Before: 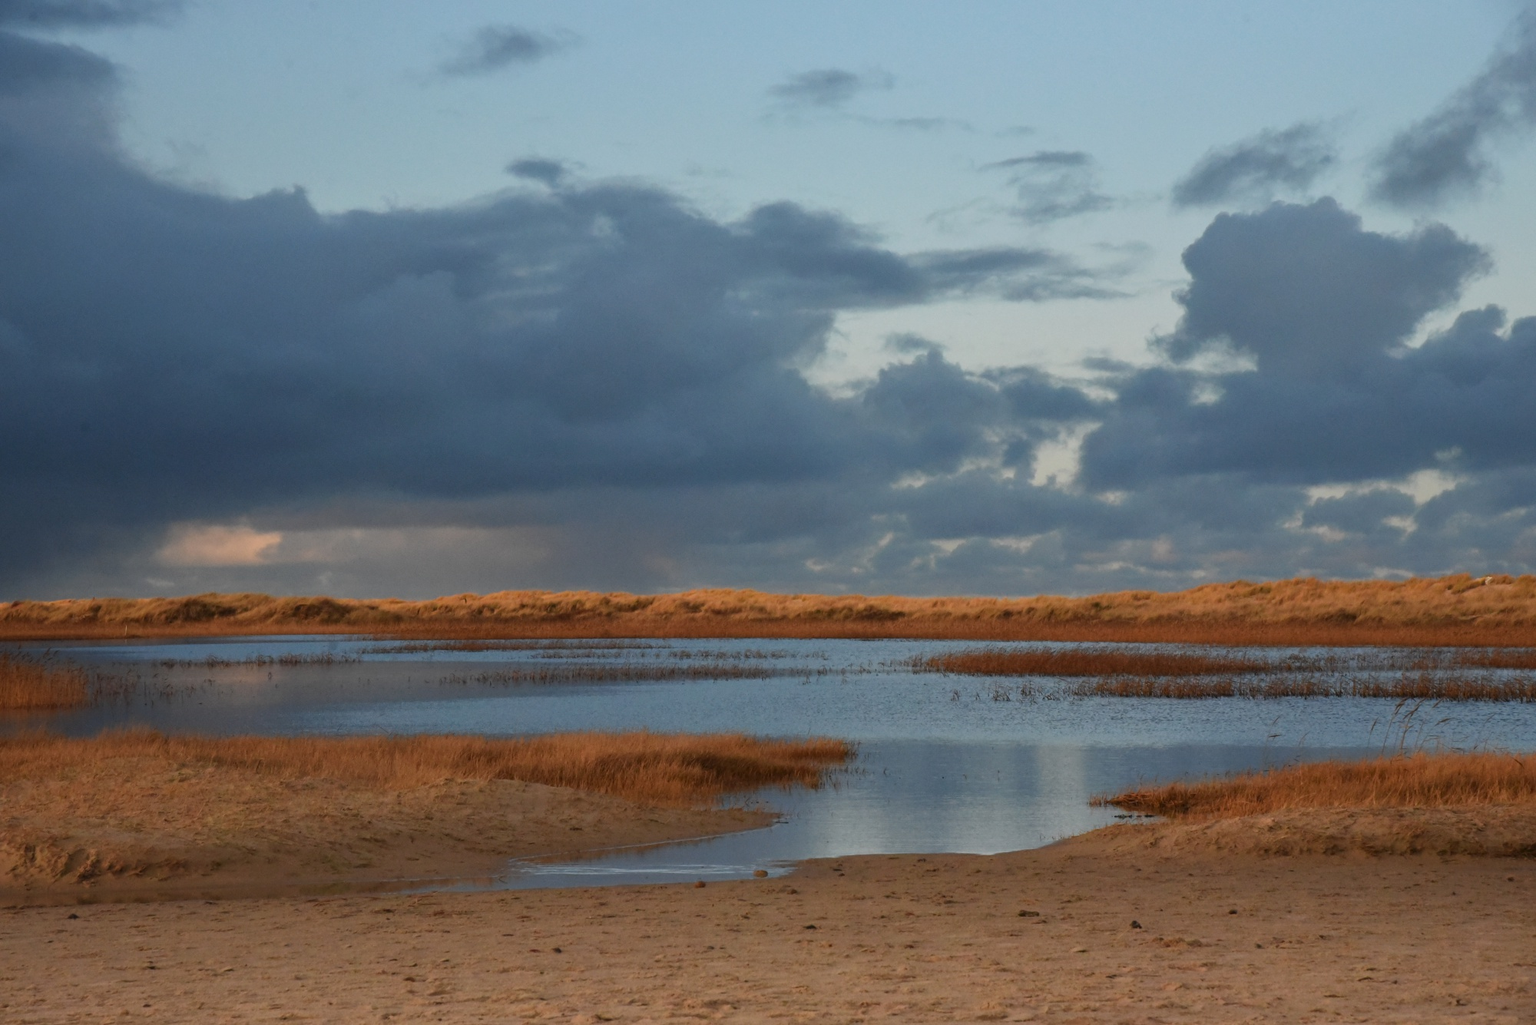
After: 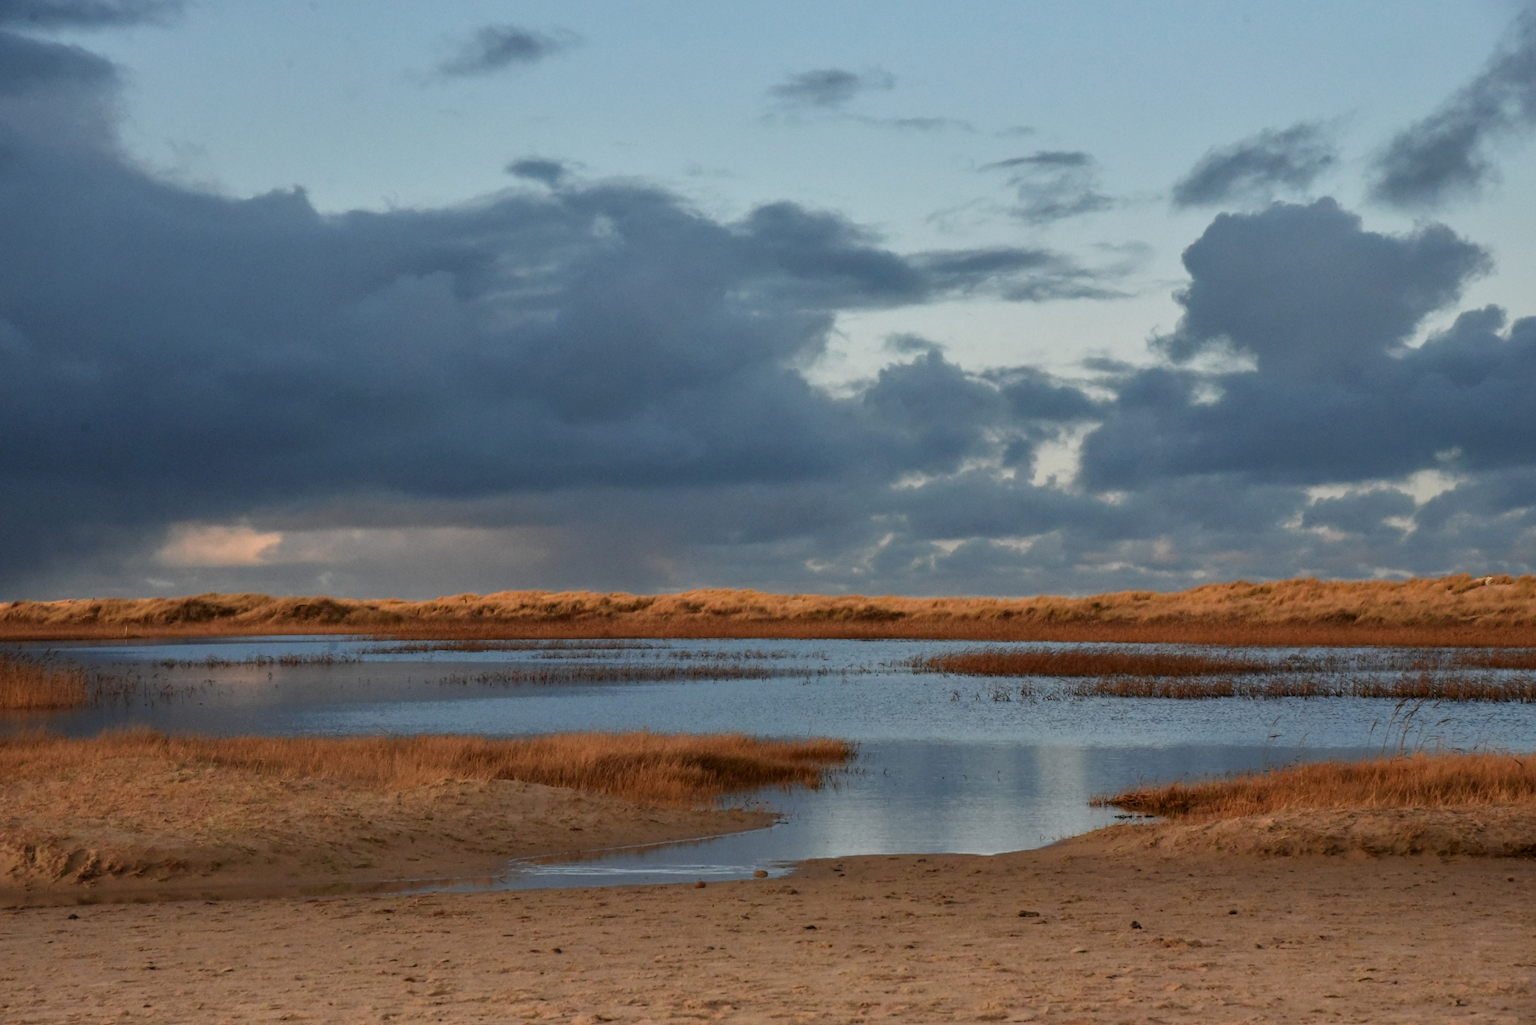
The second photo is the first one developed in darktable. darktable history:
local contrast: on, module defaults
shadows and highlights: shadows 35.65, highlights -35.16, soften with gaussian
